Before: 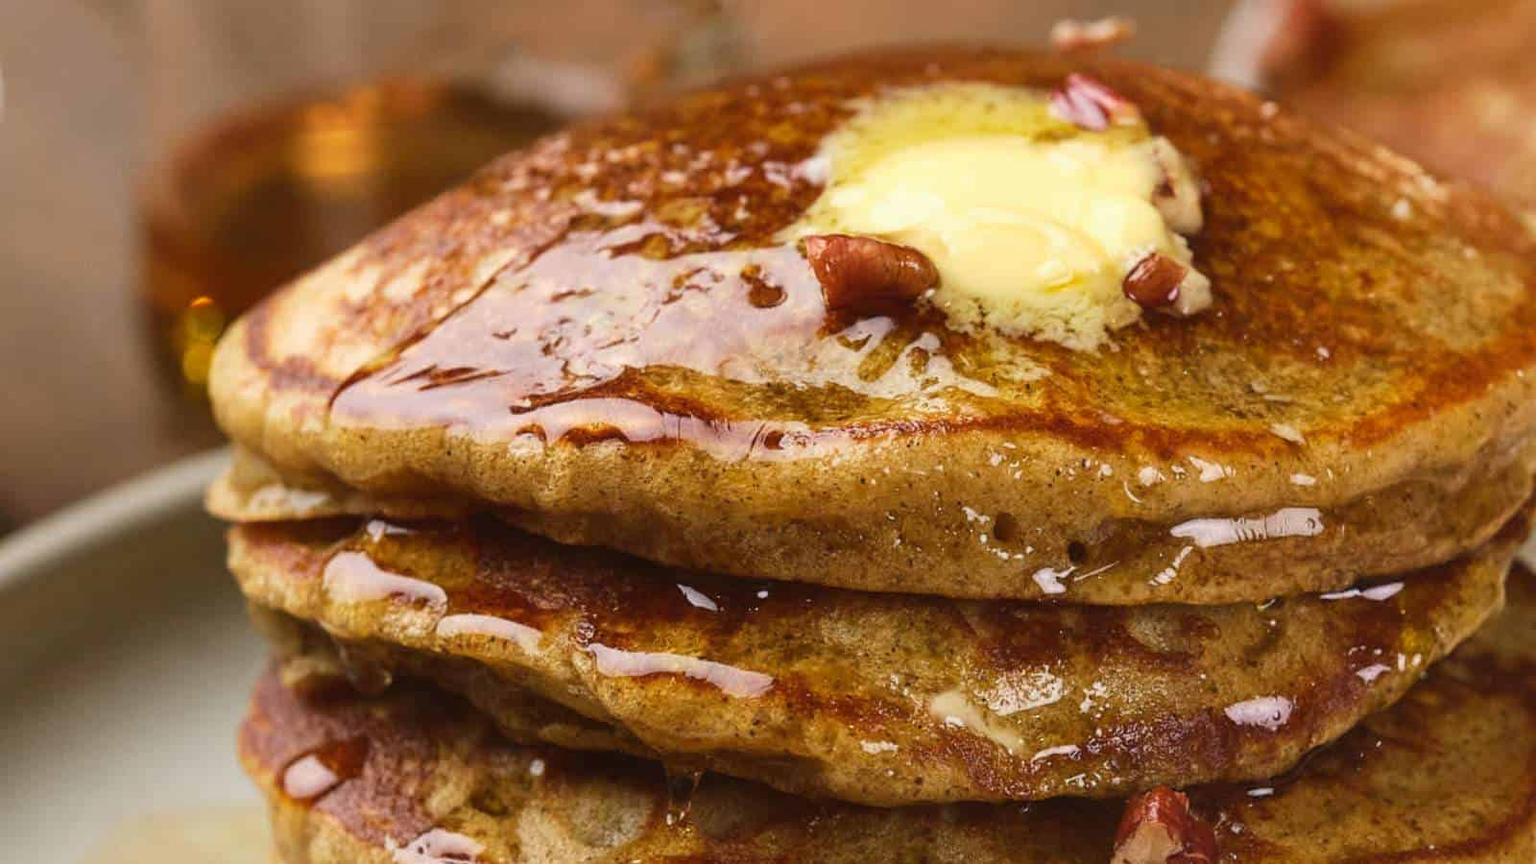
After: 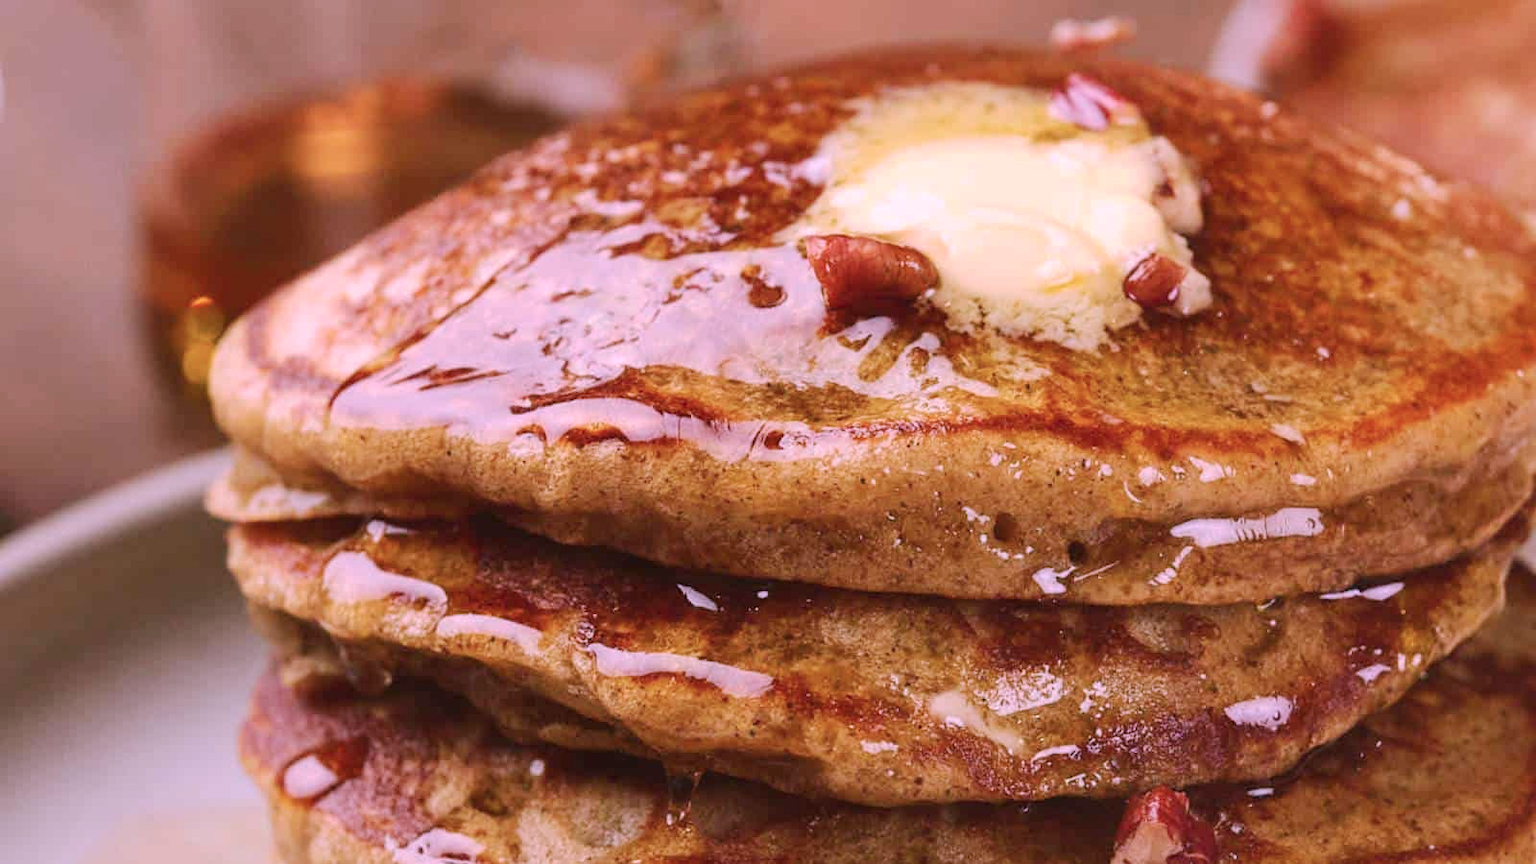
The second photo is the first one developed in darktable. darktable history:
color correction: highlights a* 16.18, highlights b* -20.2
base curve: curves: ch0 [(0, 0) (0.262, 0.32) (0.722, 0.705) (1, 1)], preserve colors none
